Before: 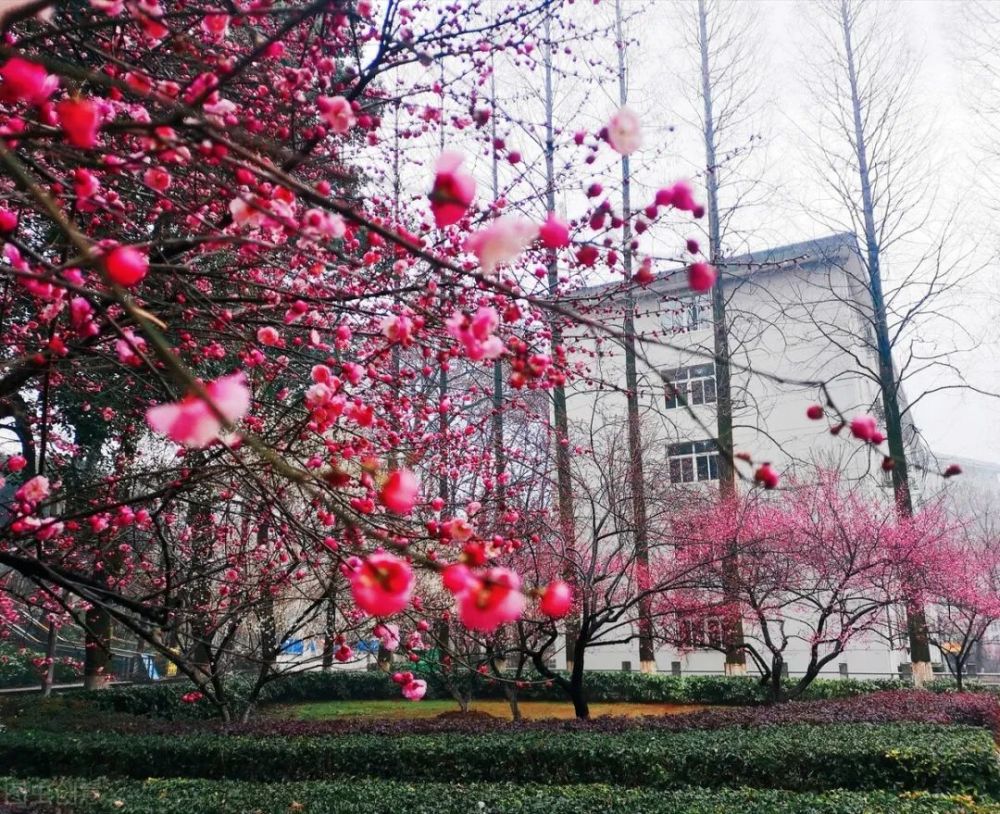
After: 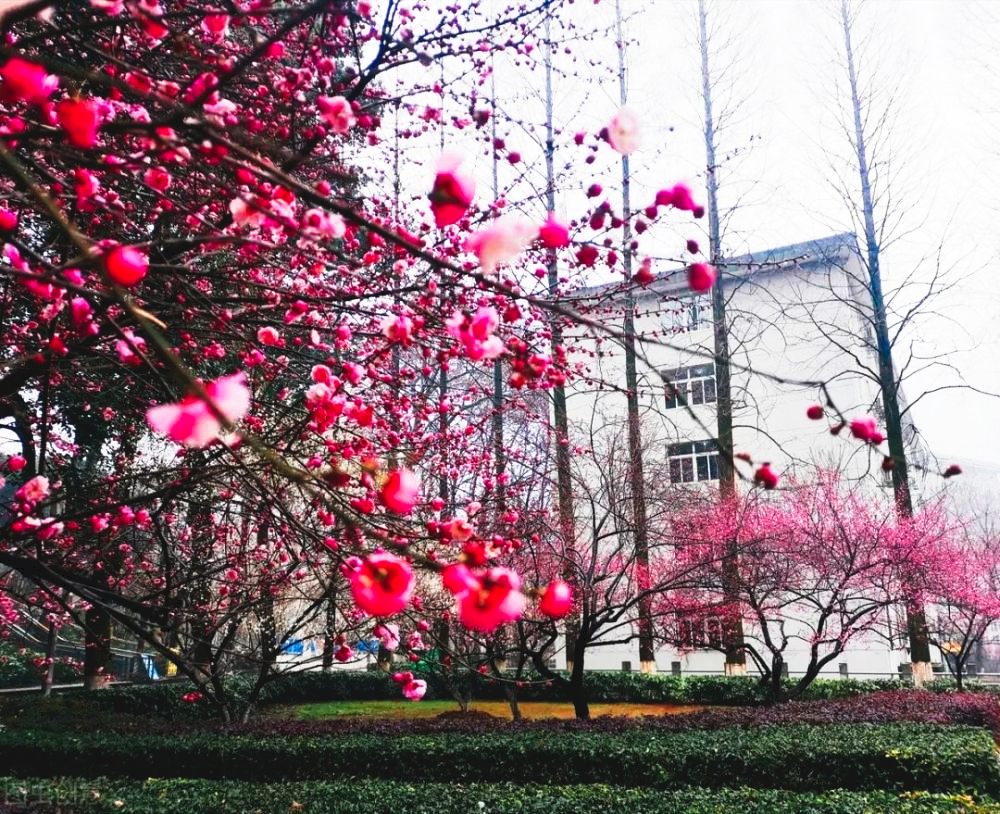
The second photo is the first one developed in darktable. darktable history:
tone curve: curves: ch0 [(0, 0) (0.003, 0.063) (0.011, 0.063) (0.025, 0.063) (0.044, 0.066) (0.069, 0.071) (0.1, 0.09) (0.136, 0.116) (0.177, 0.144) (0.224, 0.192) (0.277, 0.246) (0.335, 0.311) (0.399, 0.399) (0.468, 0.49) (0.543, 0.589) (0.623, 0.709) (0.709, 0.827) (0.801, 0.918) (0.898, 0.969) (1, 1)], preserve colors none
